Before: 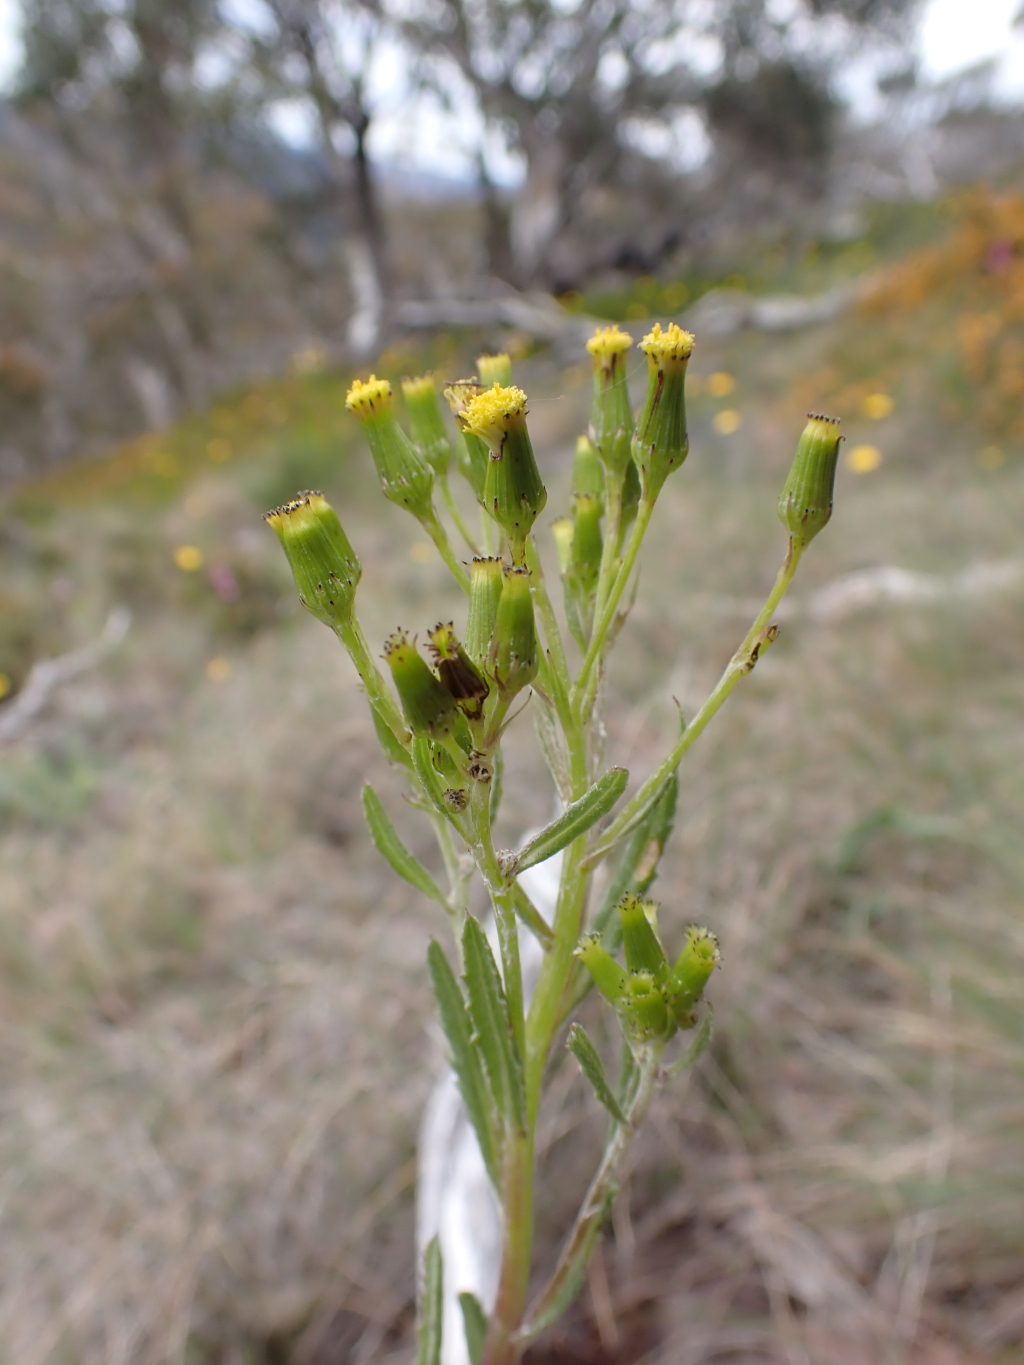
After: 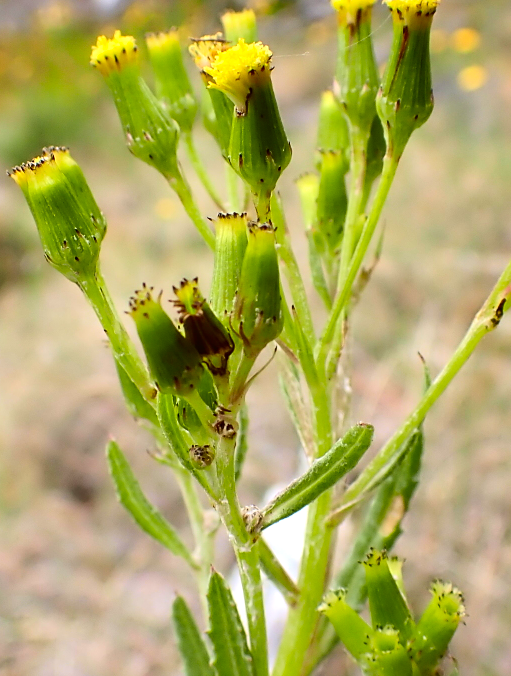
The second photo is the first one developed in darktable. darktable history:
tone curve: curves: ch0 [(0, 0.011) (0.139, 0.106) (0.295, 0.271) (0.499, 0.523) (0.739, 0.782) (0.857, 0.879) (1, 0.967)]; ch1 [(0, 0) (0.272, 0.249) (0.39, 0.379) (0.469, 0.456) (0.495, 0.497) (0.524, 0.53) (0.588, 0.62) (0.725, 0.779) (1, 1)]; ch2 [(0, 0) (0.125, 0.089) (0.35, 0.317) (0.437, 0.42) (0.502, 0.499) (0.533, 0.553) (0.599, 0.638) (1, 1)], color space Lab, independent channels, preserve colors none
shadows and highlights: highlights color adjustment 32.67%, soften with gaussian
tone equalizer: -8 EV -0.731 EV, -7 EV -0.705 EV, -6 EV -0.564 EV, -5 EV -0.406 EV, -3 EV 0.393 EV, -2 EV 0.6 EV, -1 EV 0.676 EV, +0 EV 0.74 EV
crop: left 24.906%, top 25.205%, right 25.123%, bottom 25.198%
contrast brightness saturation: contrast 0.084, saturation 0.205
sharpen: radius 1.431, amount 0.4, threshold 1.45
